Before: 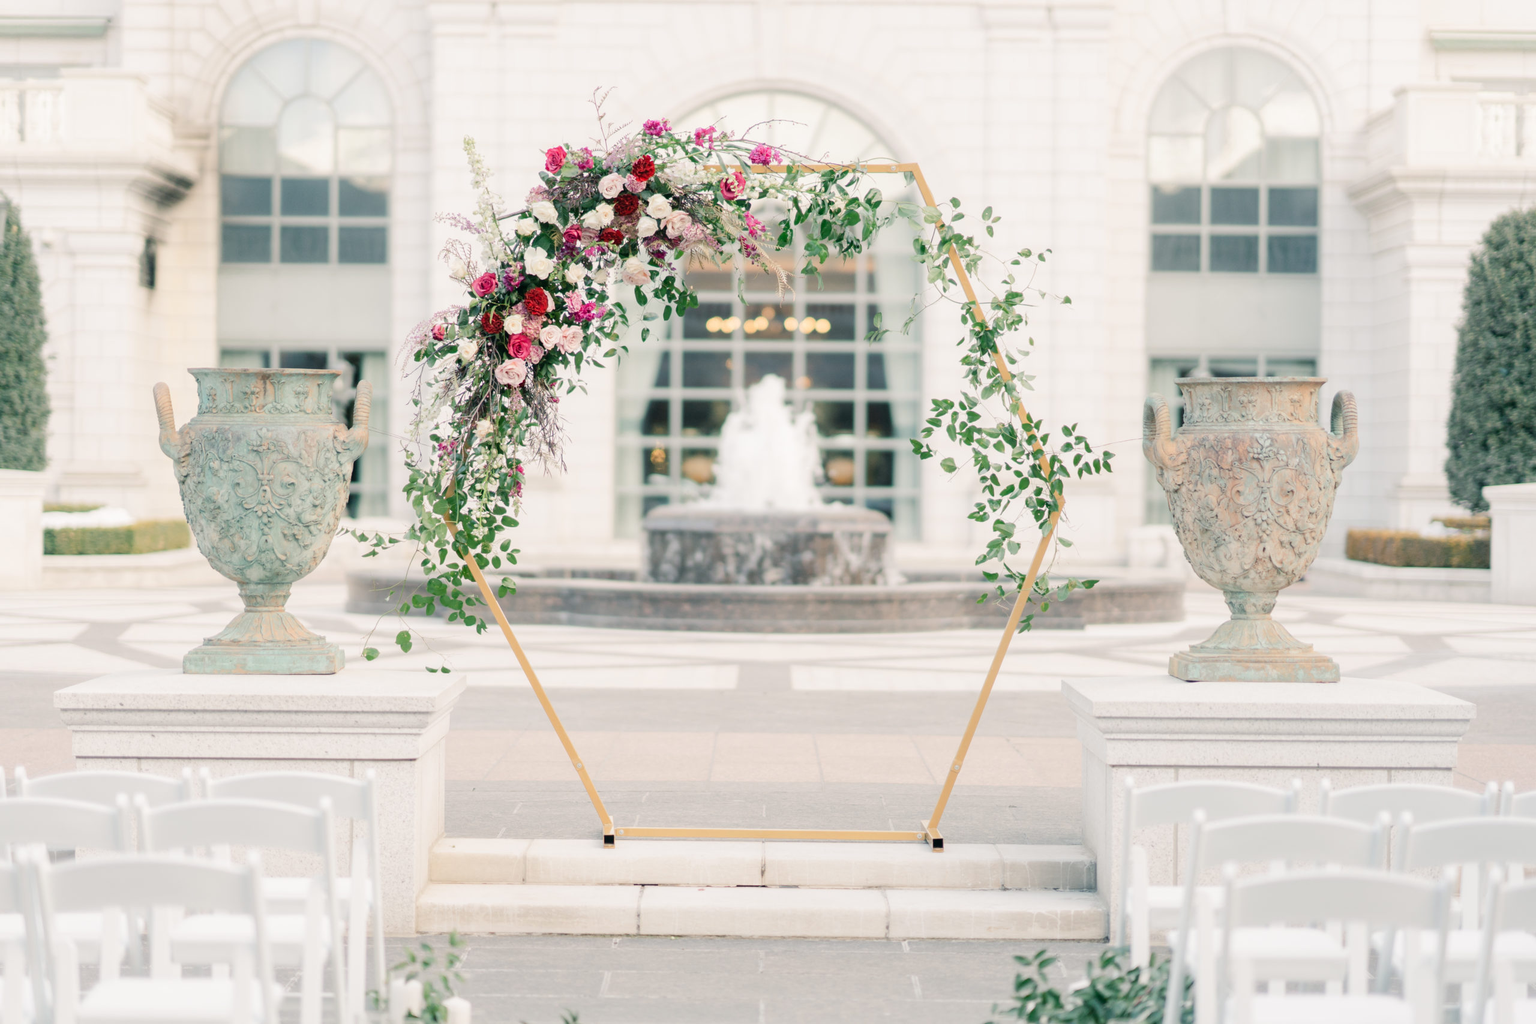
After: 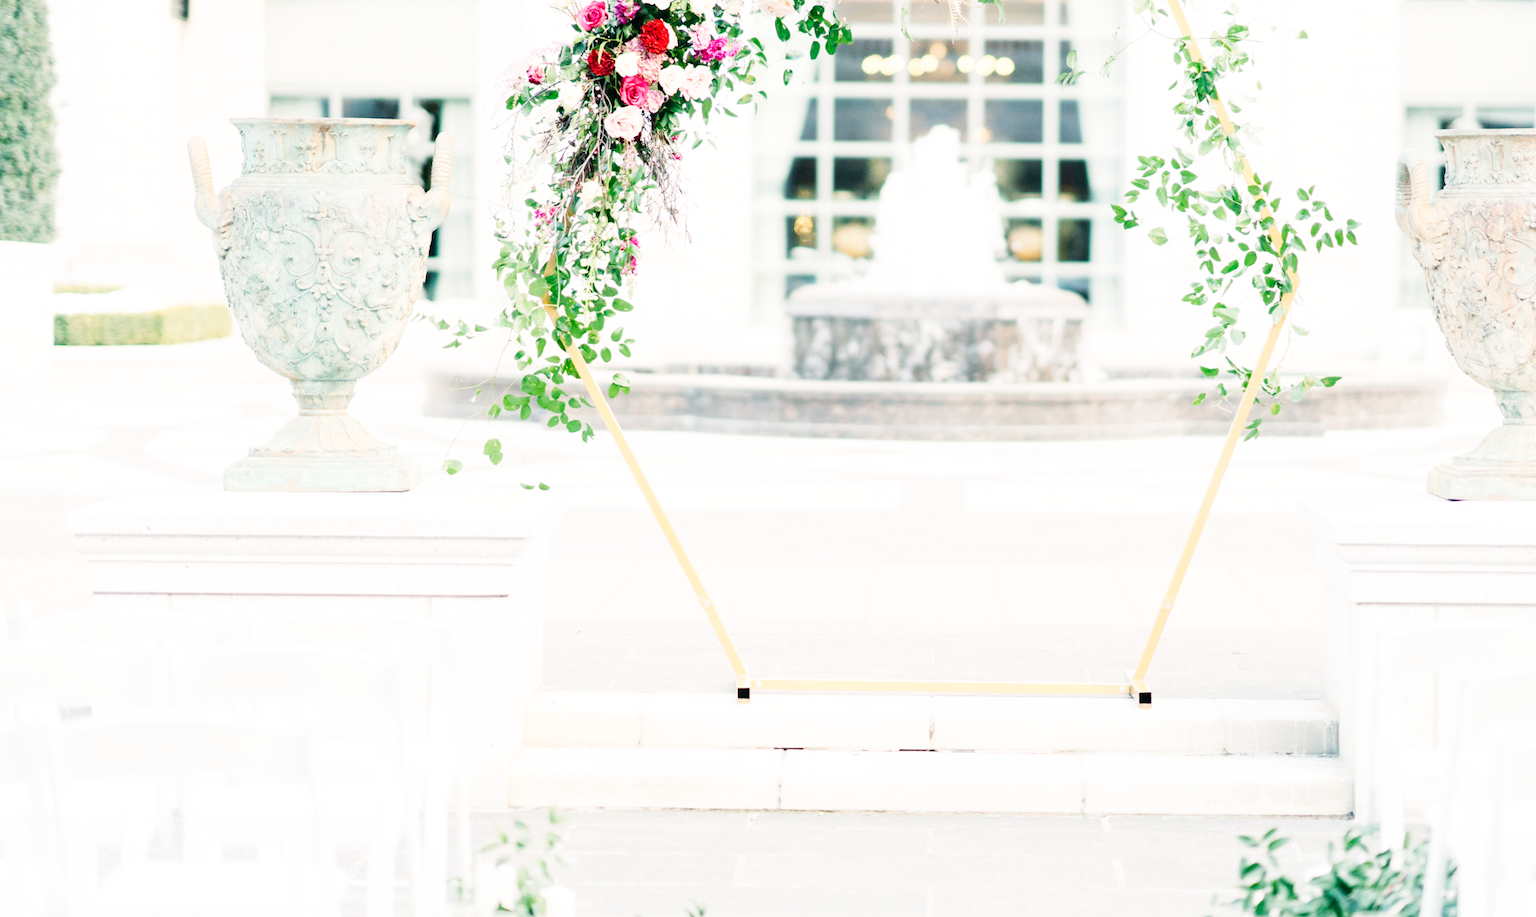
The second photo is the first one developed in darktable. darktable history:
crop: top 26.541%, right 18.059%
base curve: curves: ch0 [(0, 0.003) (0.001, 0.002) (0.006, 0.004) (0.02, 0.022) (0.048, 0.086) (0.094, 0.234) (0.162, 0.431) (0.258, 0.629) (0.385, 0.8) (0.548, 0.918) (0.751, 0.988) (1, 1)], preserve colors none
